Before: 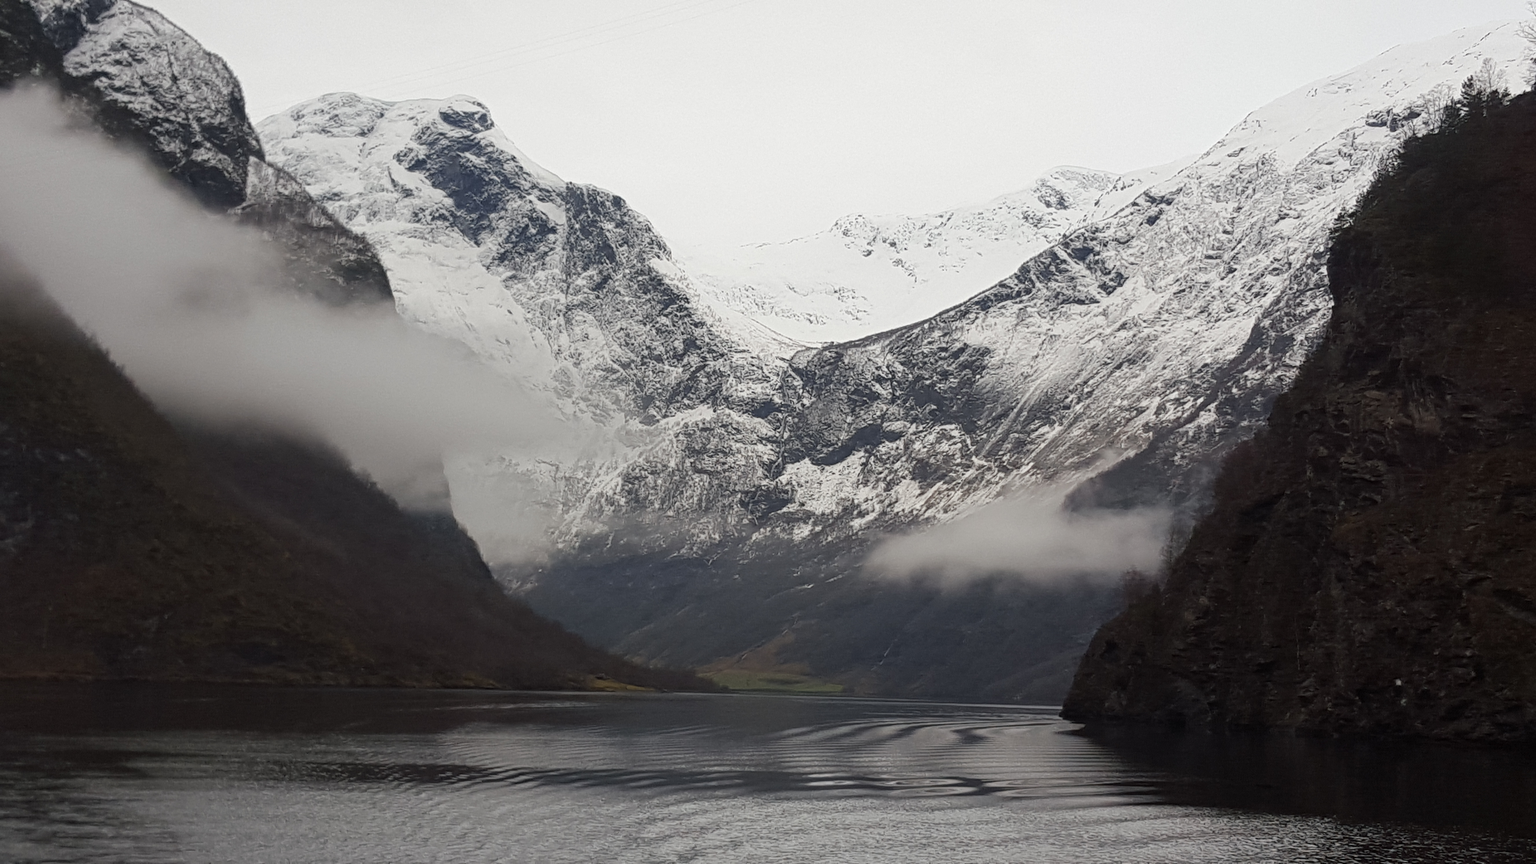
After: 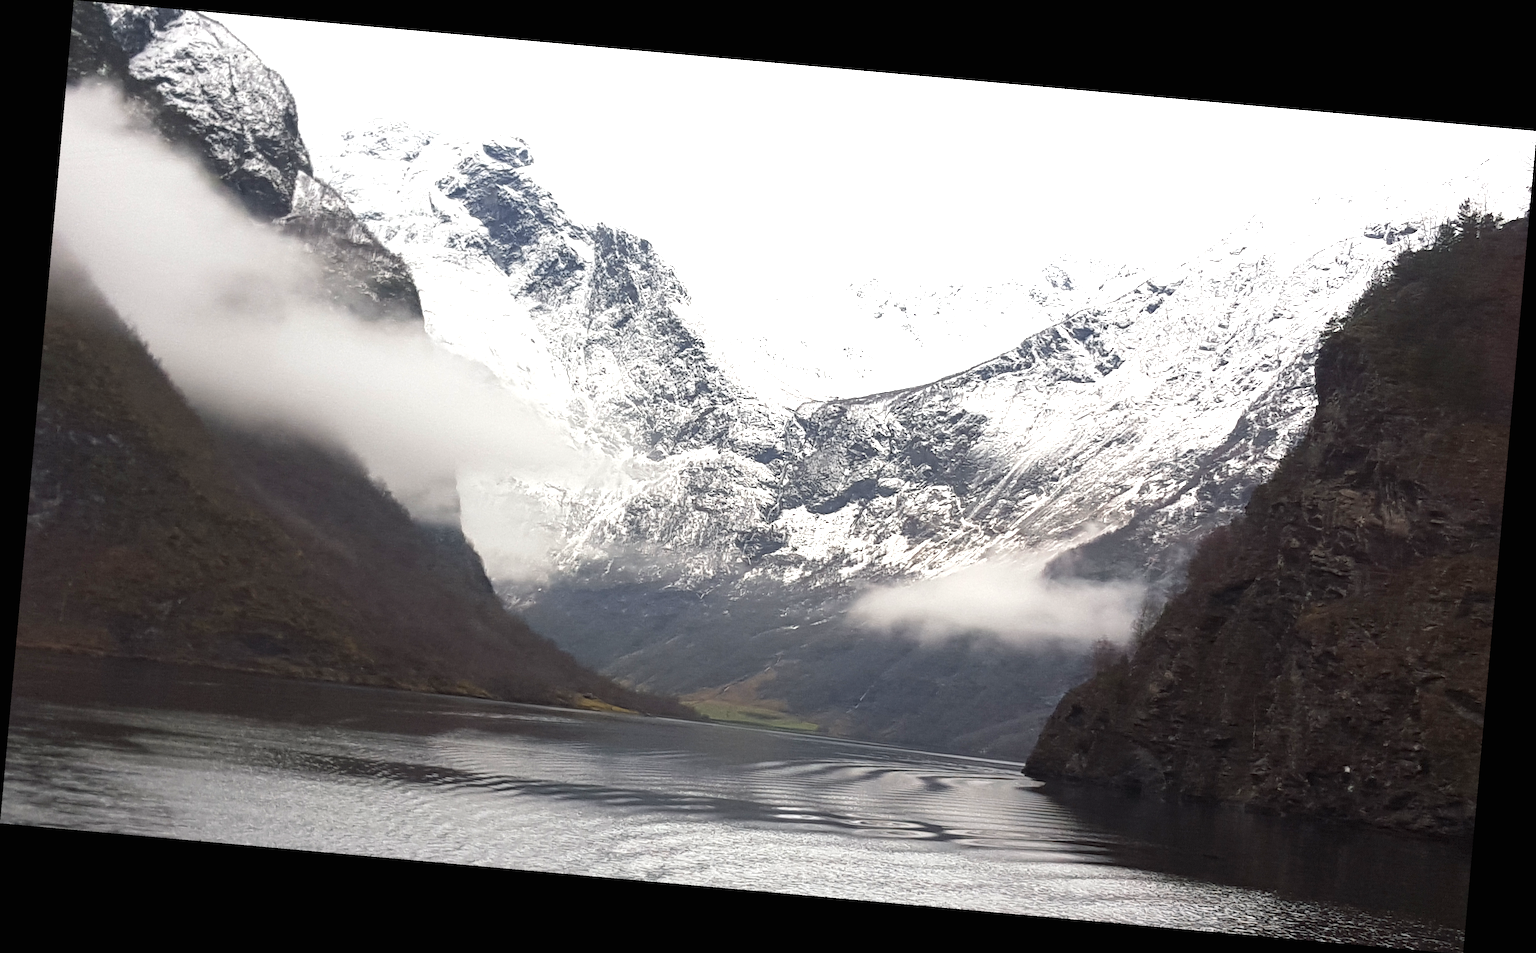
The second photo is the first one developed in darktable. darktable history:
exposure: black level correction 0, exposure 1.2 EV, compensate exposure bias true, compensate highlight preservation false
rotate and perspective: rotation 5.12°, automatic cropping off
